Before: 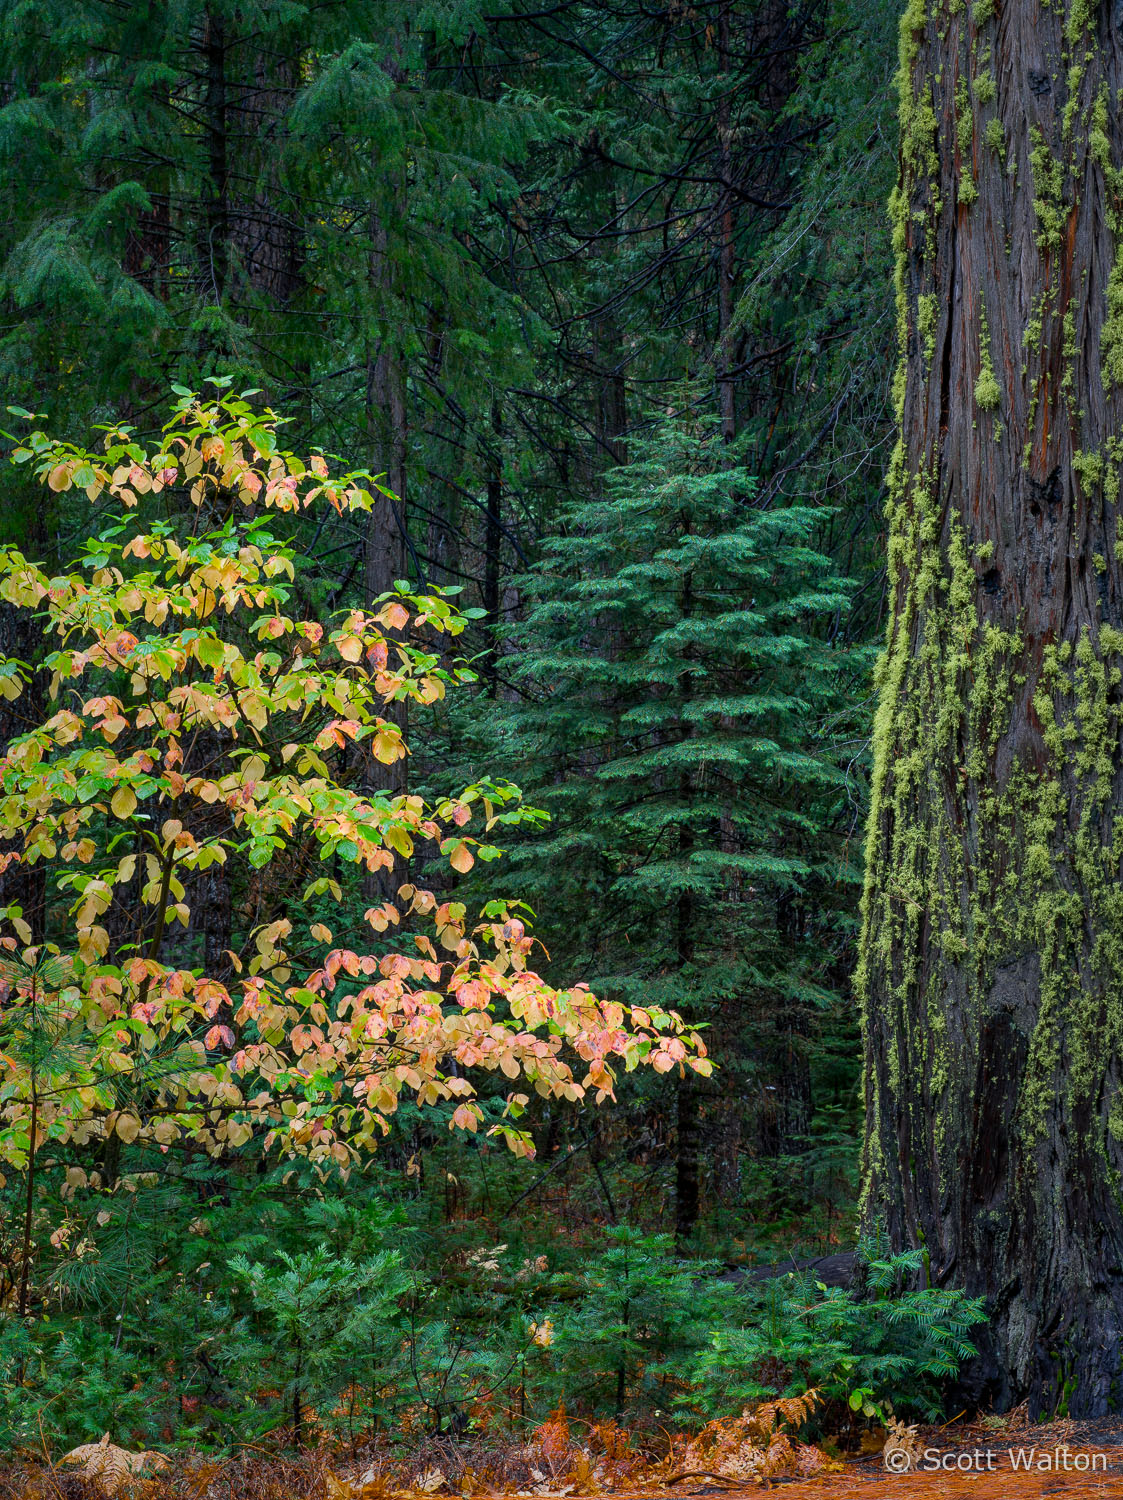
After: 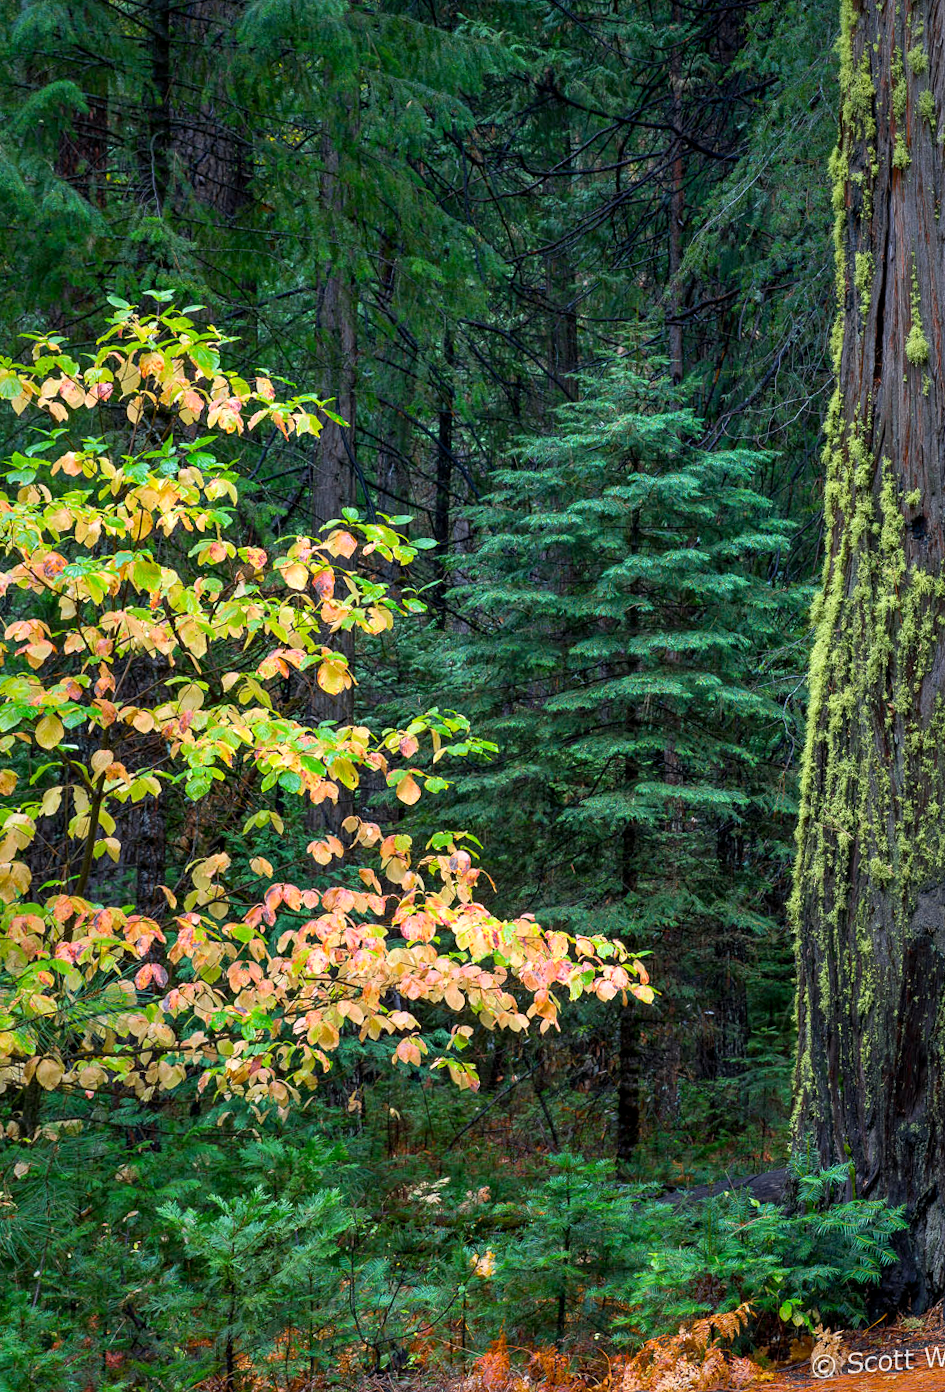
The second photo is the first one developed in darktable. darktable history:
rotate and perspective: rotation 0.679°, lens shift (horizontal) 0.136, crop left 0.009, crop right 0.991, crop top 0.078, crop bottom 0.95
exposure: black level correction 0.001, exposure 0.5 EV, compensate exposure bias true, compensate highlight preservation false
crop: left 8.026%, right 7.374%
